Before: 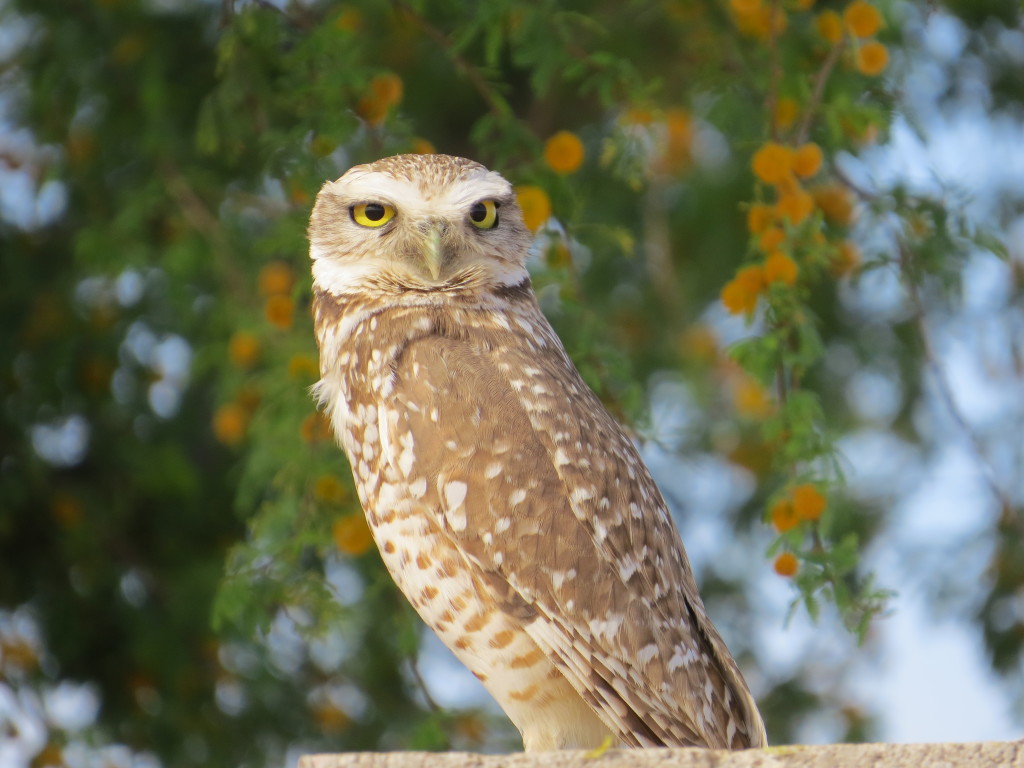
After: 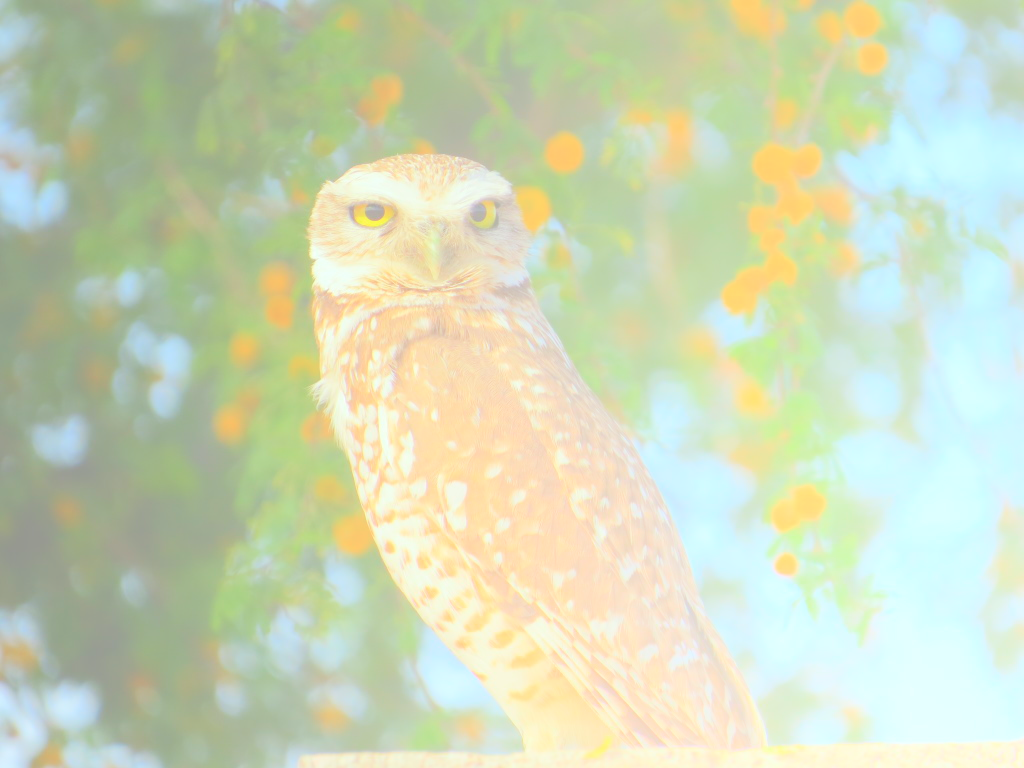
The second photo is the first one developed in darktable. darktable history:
bloom: size 70%, threshold 25%, strength 70%
color correction: highlights a* -6.69, highlights b* 0.49
